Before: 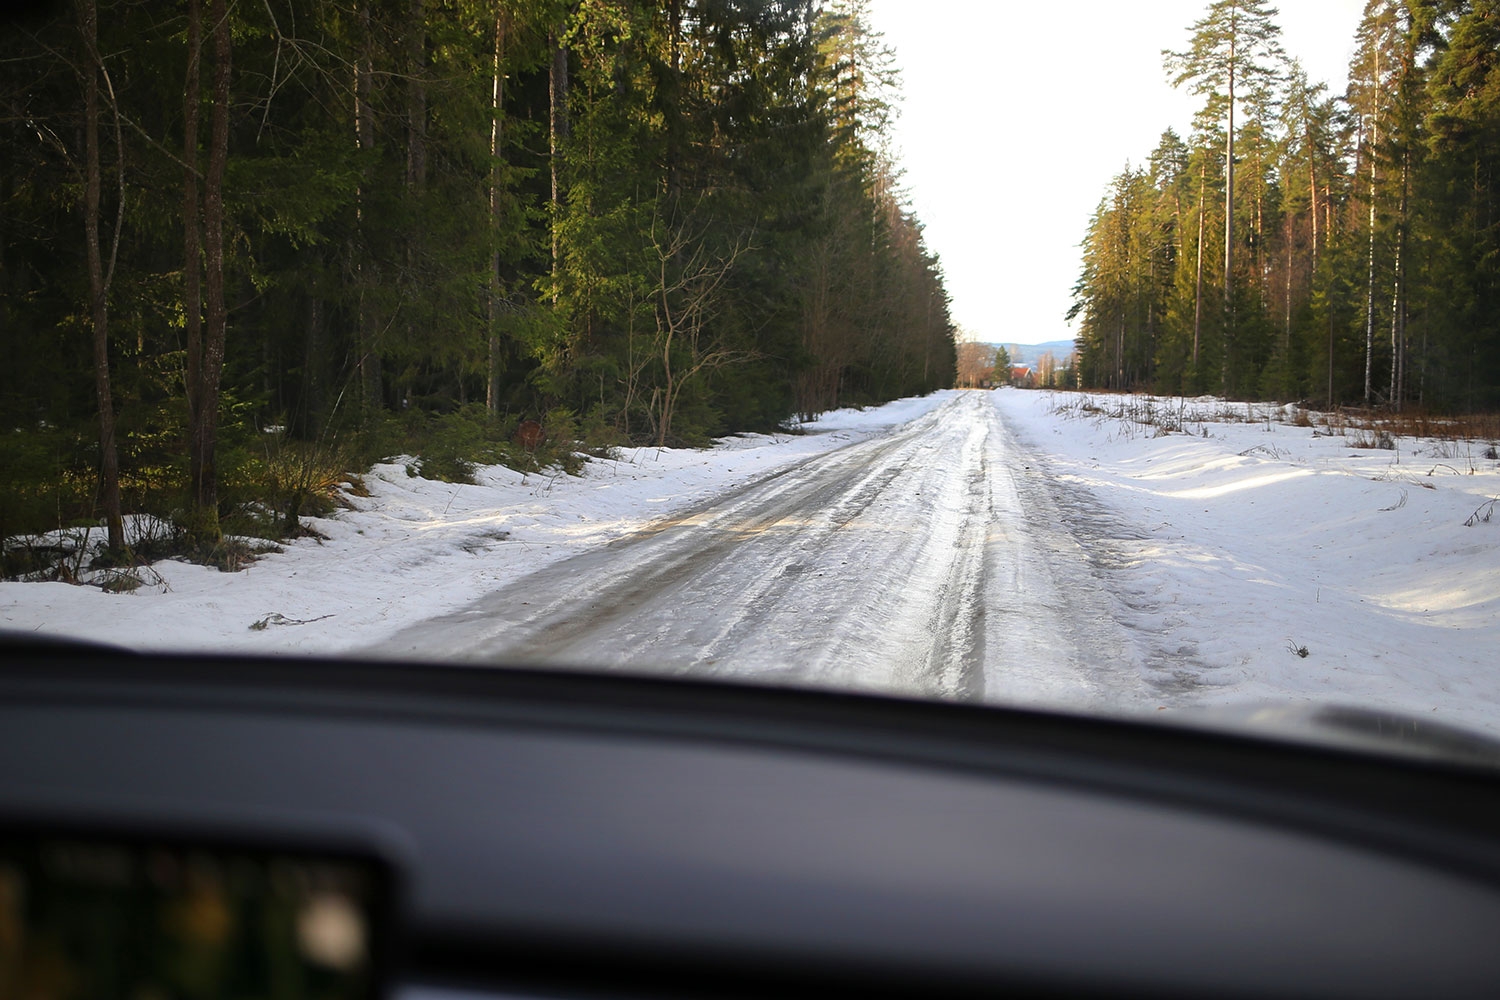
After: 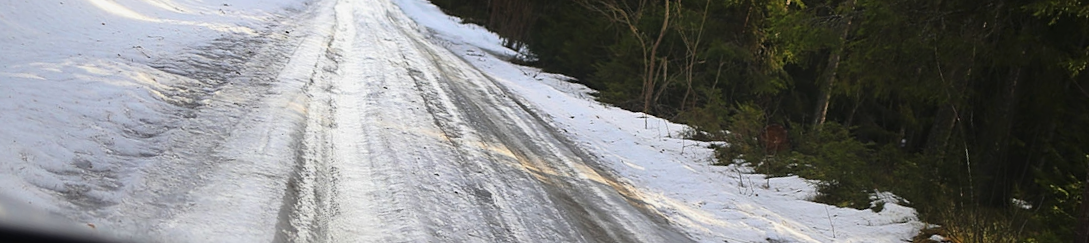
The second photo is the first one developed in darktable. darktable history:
tone curve: curves: ch0 [(0.016, 0.011) (0.204, 0.146) (0.515, 0.476) (0.78, 0.795) (1, 0.981)], color space Lab, linked channels, preserve colors none
crop and rotate: angle 16.12°, top 30.835%, bottom 35.653%
contrast equalizer: y [[0.5, 0.5, 0.468, 0.5, 0.5, 0.5], [0.5 ×6], [0.5 ×6], [0 ×6], [0 ×6]]
tone equalizer: -7 EV 0.18 EV, -6 EV 0.12 EV, -5 EV 0.08 EV, -4 EV 0.04 EV, -2 EV -0.02 EV, -1 EV -0.04 EV, +0 EV -0.06 EV, luminance estimator HSV value / RGB max
